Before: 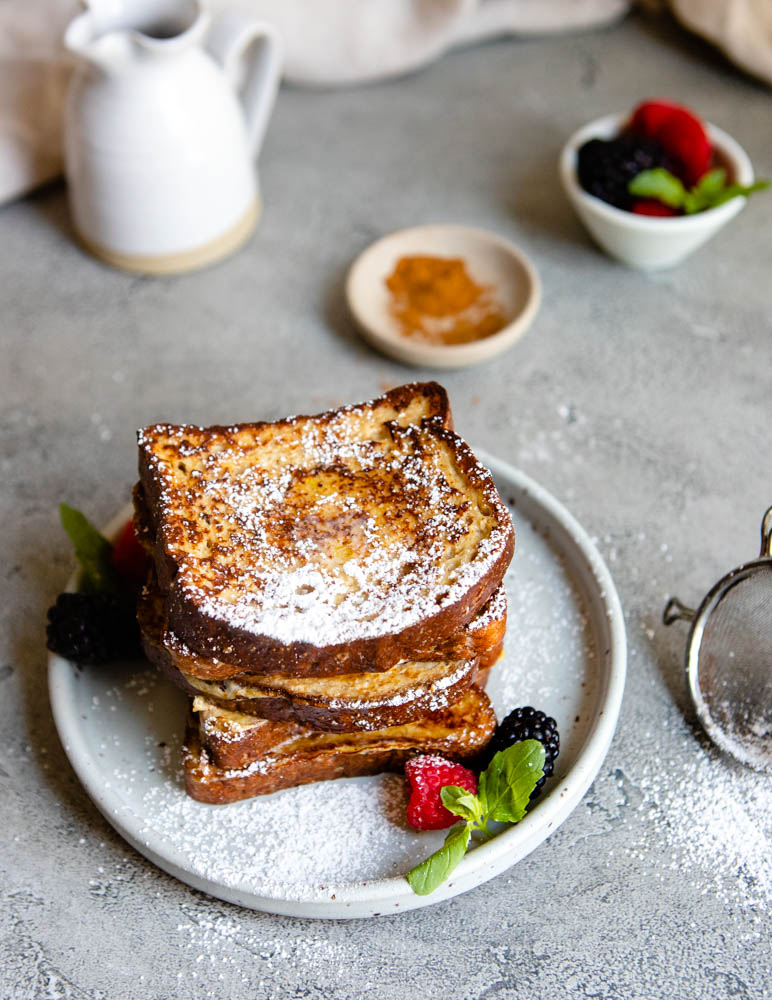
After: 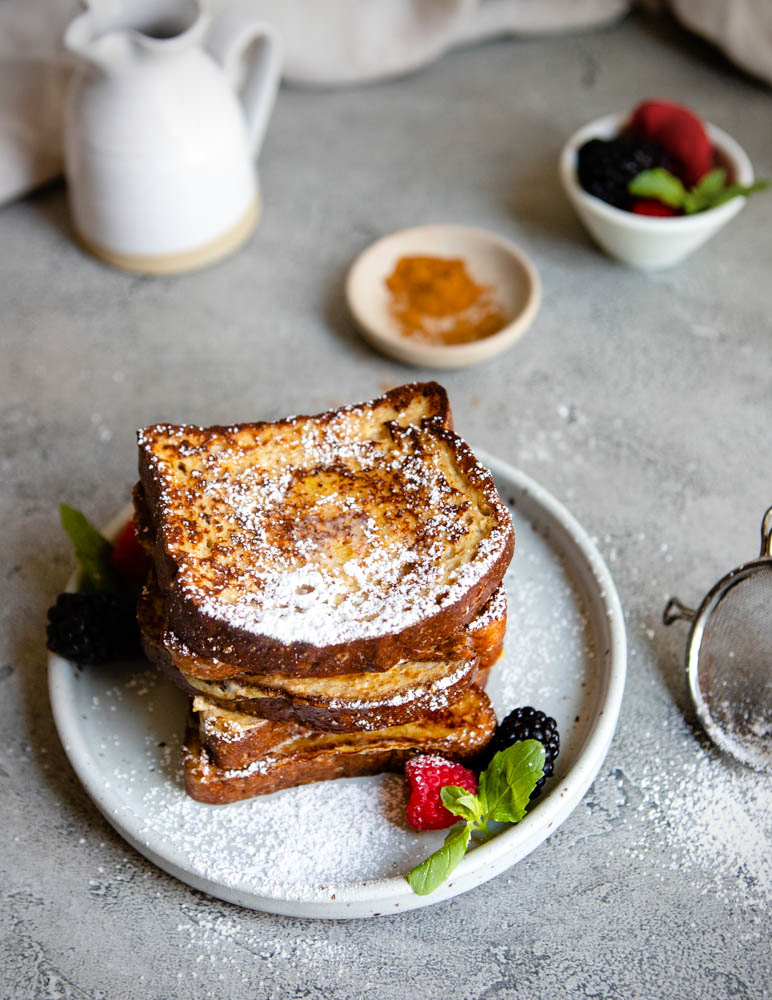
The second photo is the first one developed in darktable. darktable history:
vignetting: center (0, 0.008)
